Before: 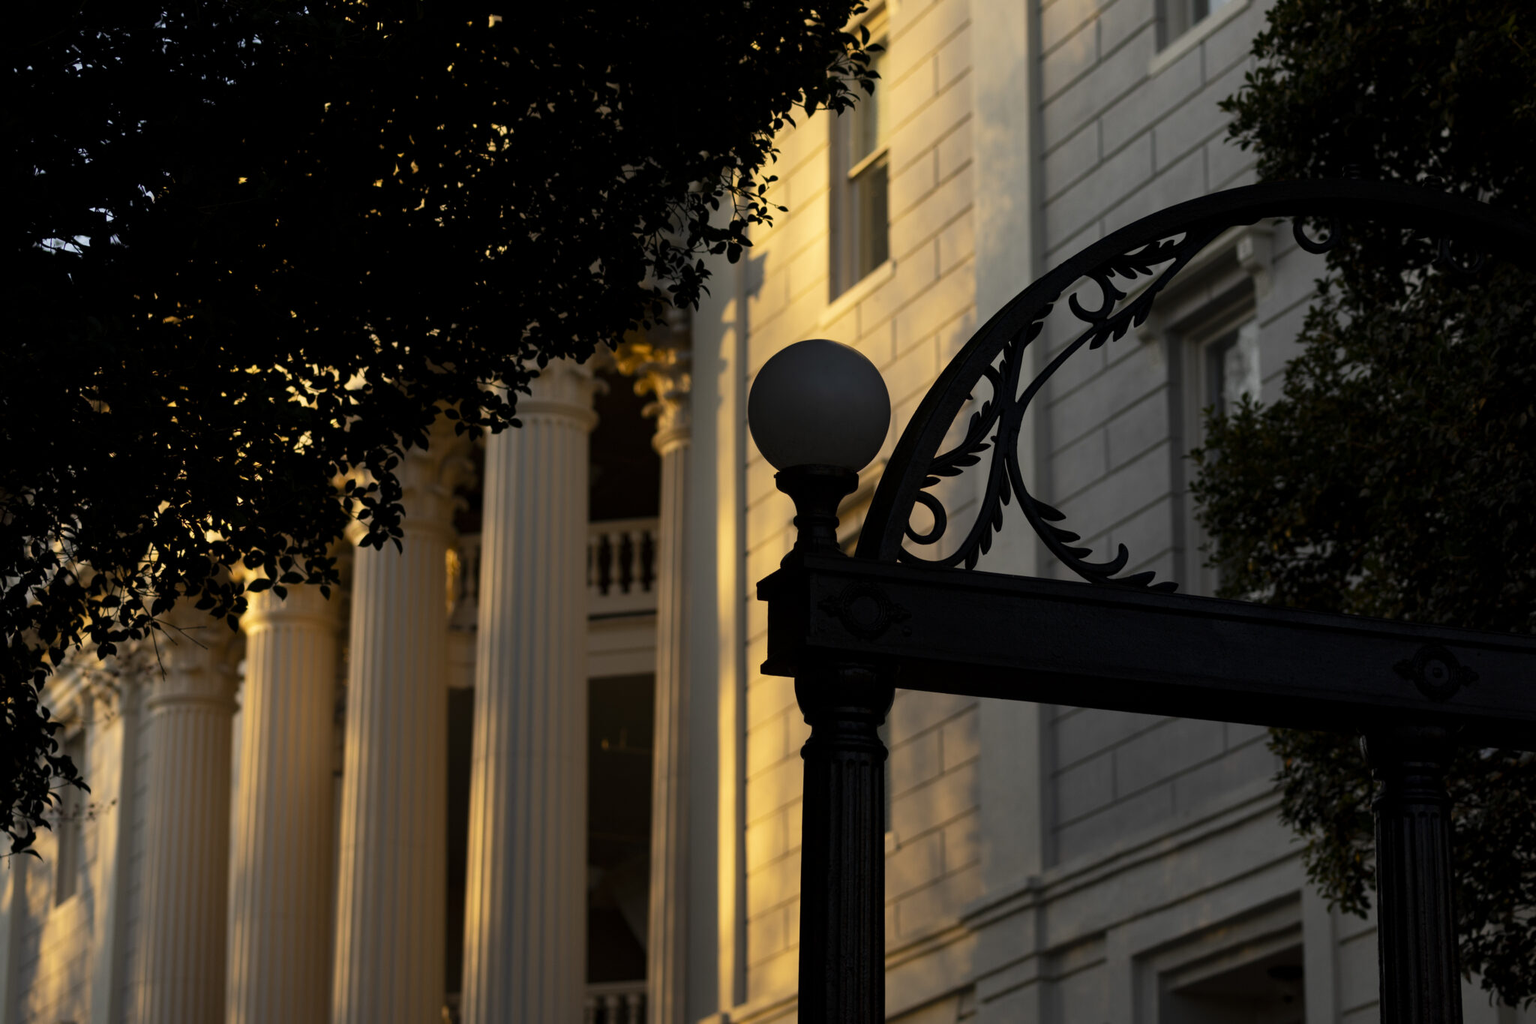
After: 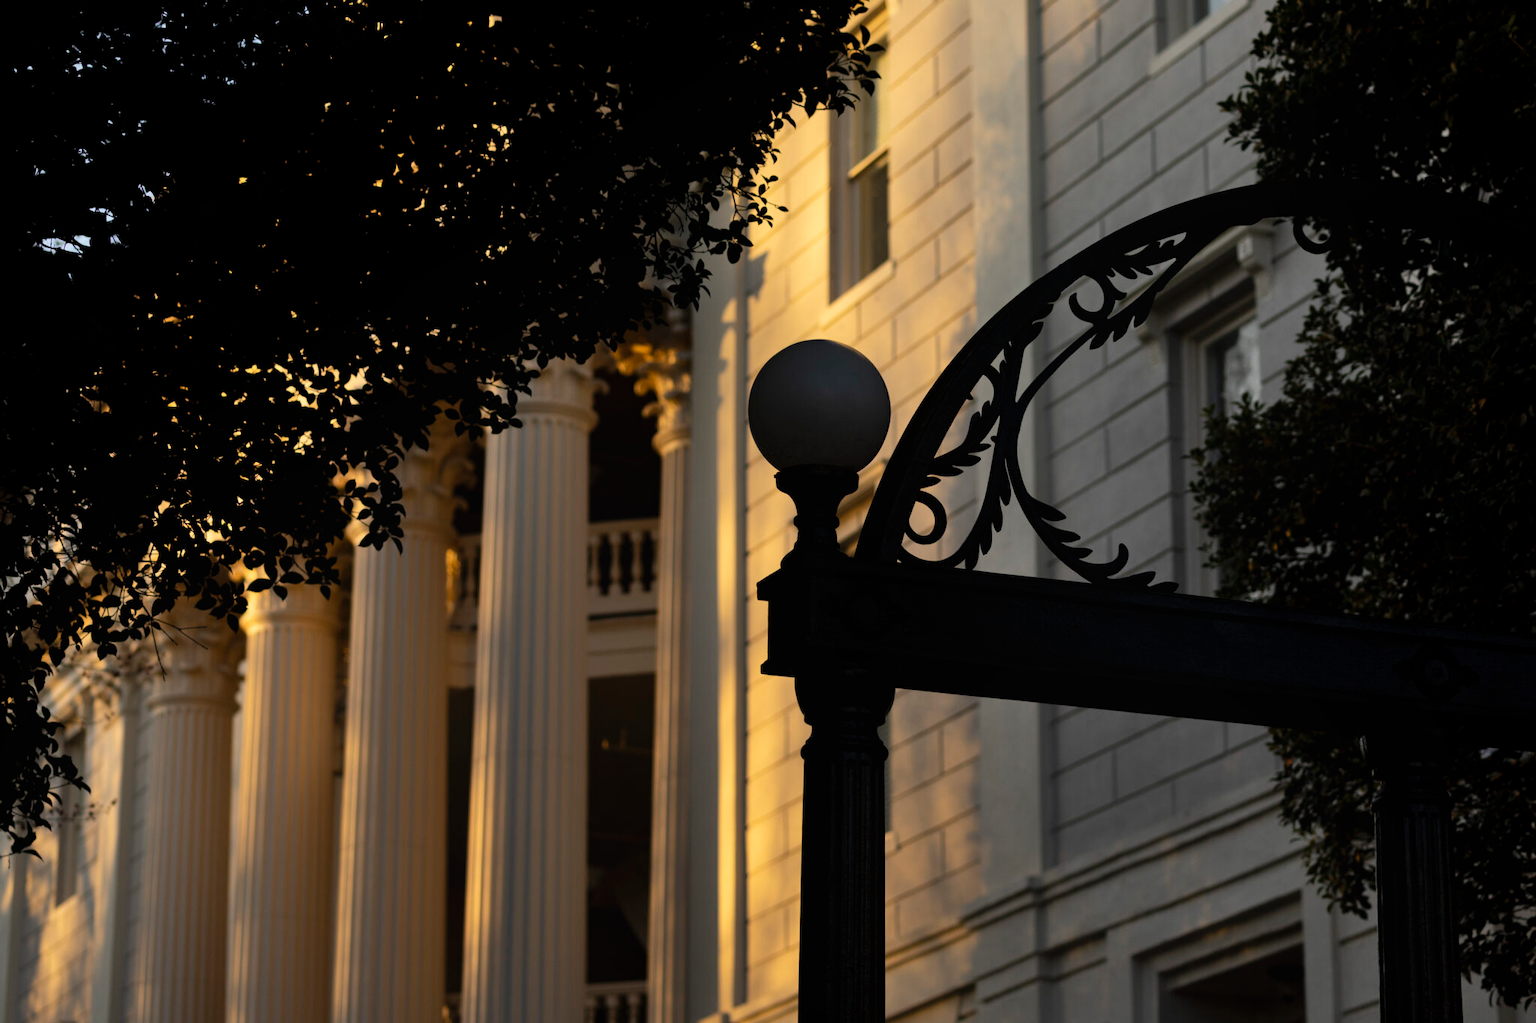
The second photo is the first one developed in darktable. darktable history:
shadows and highlights: shadows 30.63, highlights -63.22, shadows color adjustment 98%, highlights color adjustment 58.61%, soften with gaussian
local contrast: mode bilateral grid, contrast 100, coarseness 100, detail 91%, midtone range 0.2
